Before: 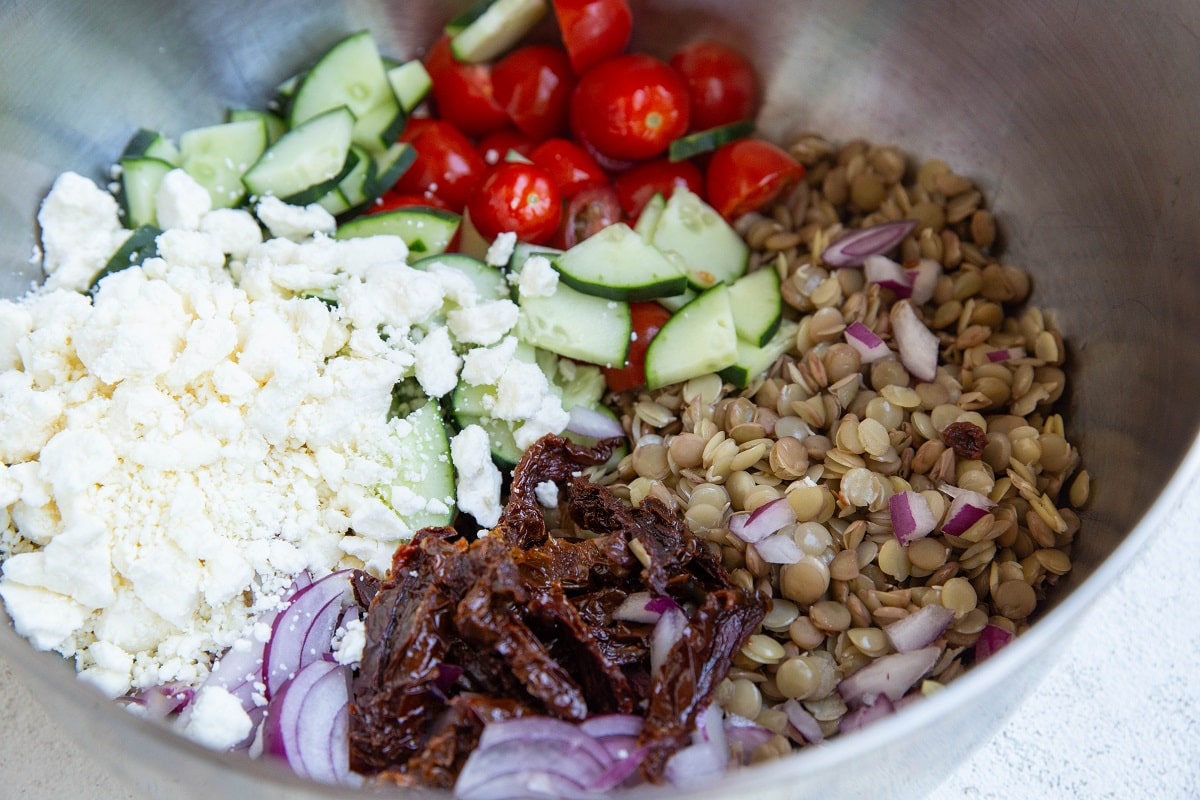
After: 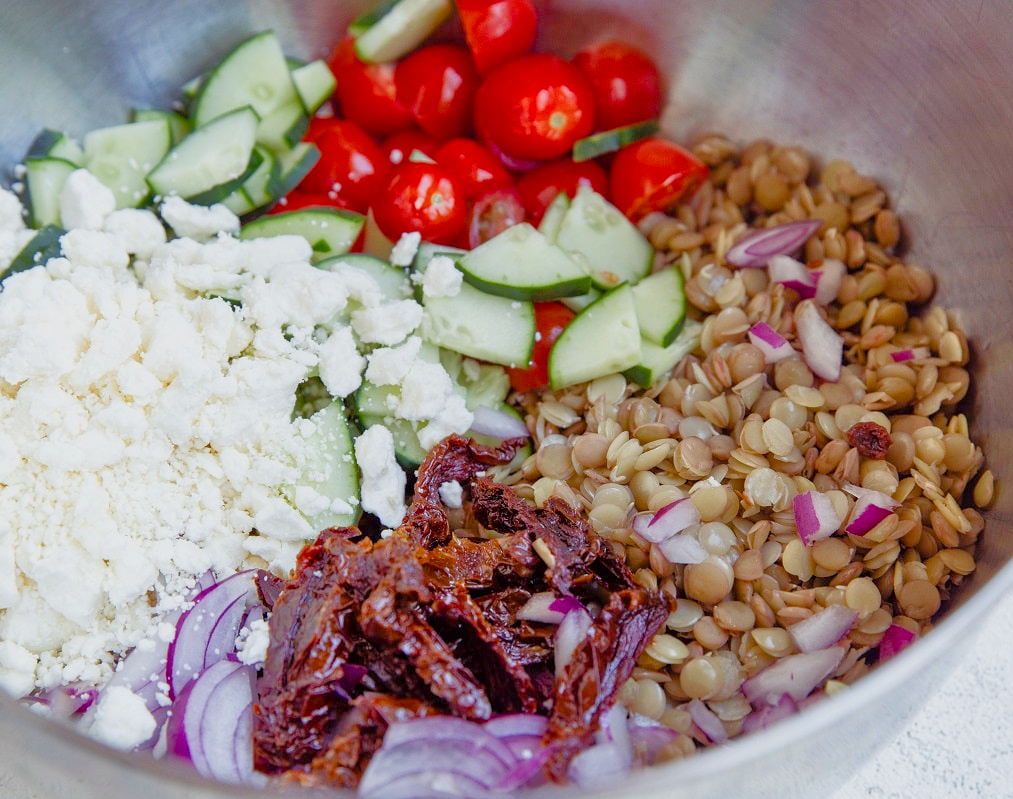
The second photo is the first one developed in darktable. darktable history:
crop: left 8.014%, right 7.509%
tone equalizer: -7 EV 0.154 EV, -6 EV 0.587 EV, -5 EV 1.13 EV, -4 EV 1.31 EV, -3 EV 1.15 EV, -2 EV 0.6 EV, -1 EV 0.164 EV
color balance rgb: shadows lift › luminance 0.342%, shadows lift › chroma 6.856%, shadows lift › hue 302.45°, power › hue 75.15°, perceptual saturation grading › global saturation 0.824%, perceptual saturation grading › highlights -32.867%, perceptual saturation grading › mid-tones 14.98%, perceptual saturation grading › shadows 47.218%, contrast -10.383%
